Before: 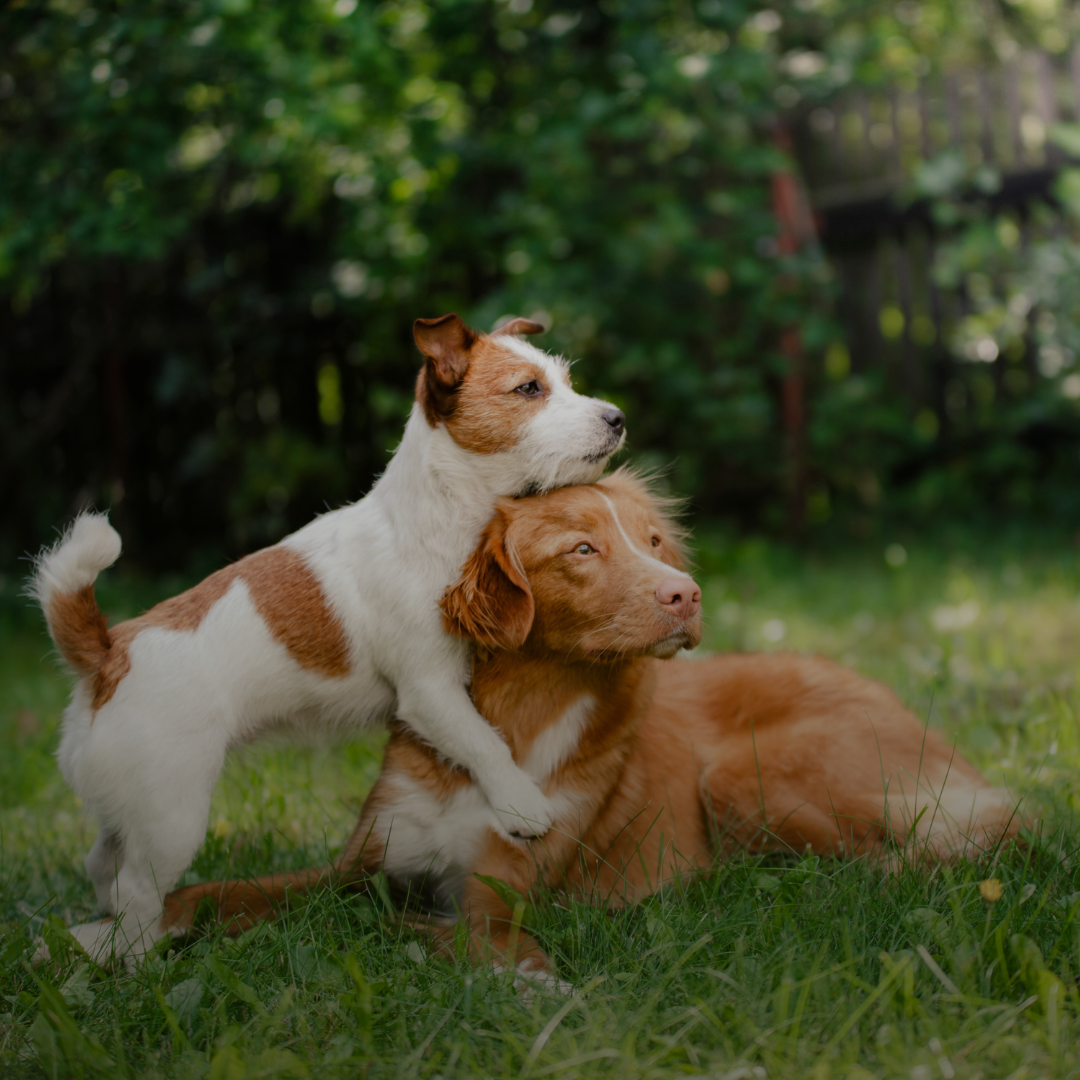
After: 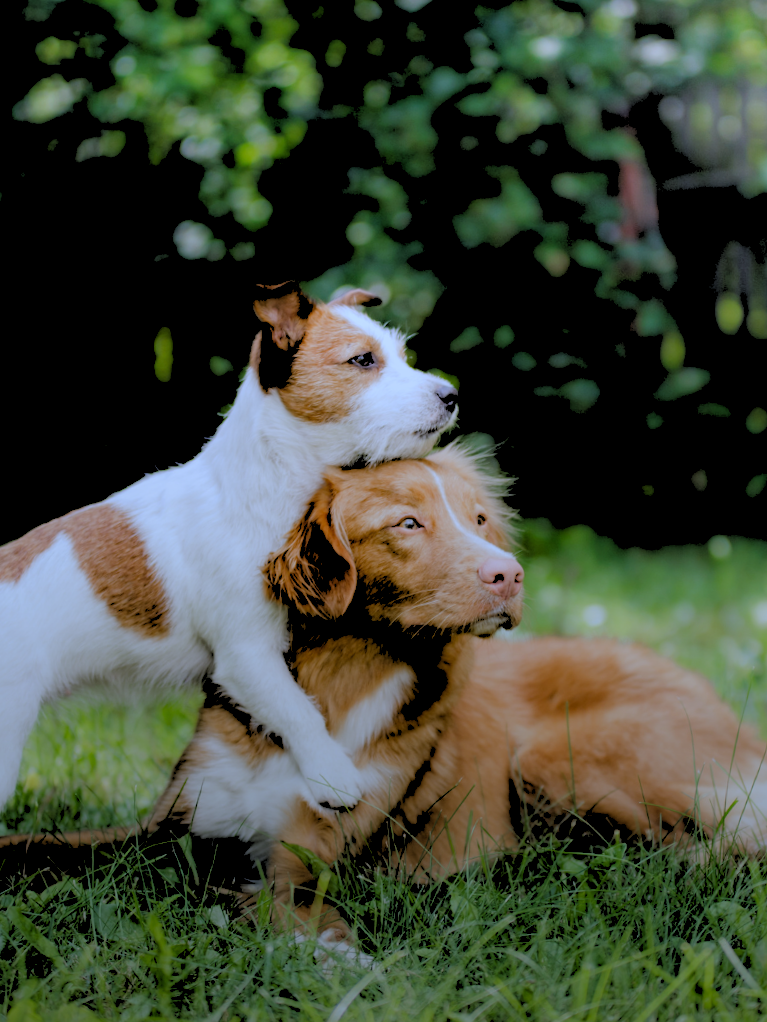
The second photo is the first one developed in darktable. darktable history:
white balance: red 0.871, blue 1.249
rgb levels: levels [[0.027, 0.429, 0.996], [0, 0.5, 1], [0, 0.5, 1]]
crop and rotate: angle -3.27°, left 14.277%, top 0.028%, right 10.766%, bottom 0.028%
